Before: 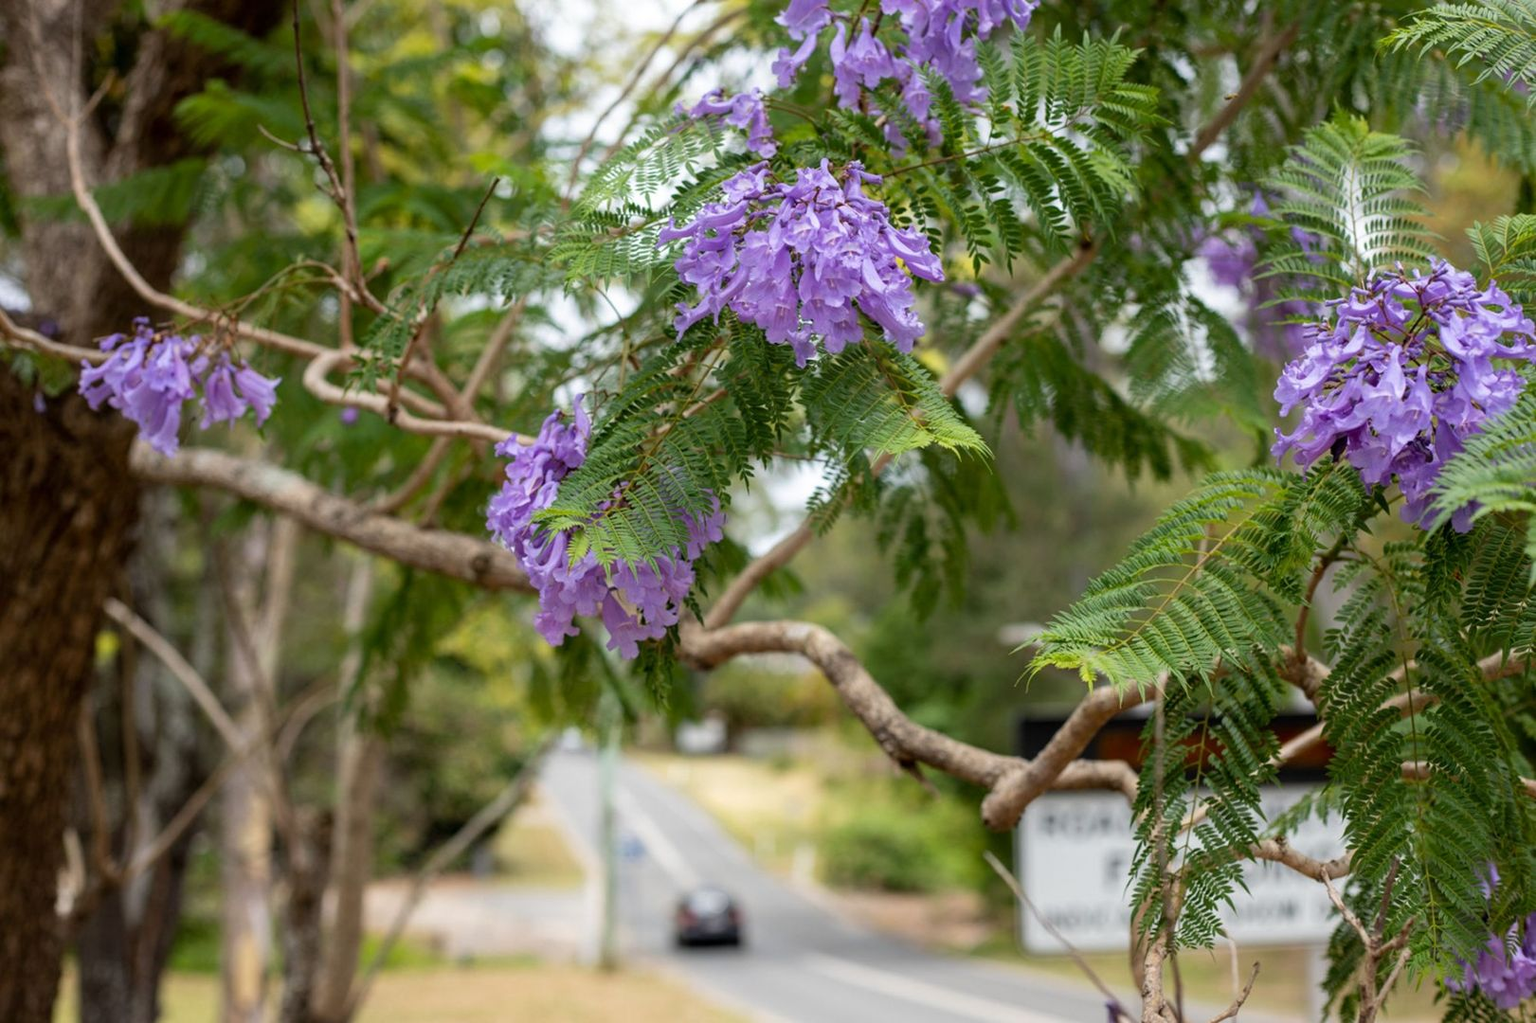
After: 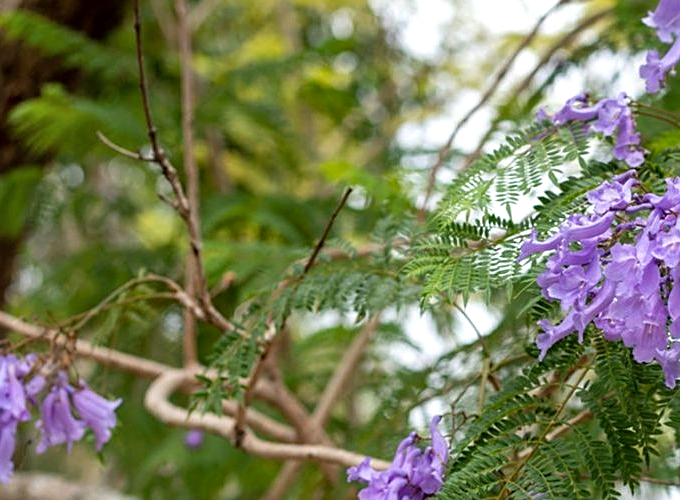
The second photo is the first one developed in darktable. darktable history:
sharpen: on, module defaults
crop and rotate: left 10.817%, top 0.062%, right 47.194%, bottom 53.626%
exposure: black level correction 0.001, exposure 0.191 EV, compensate highlight preservation false
shadows and highlights: soften with gaussian
